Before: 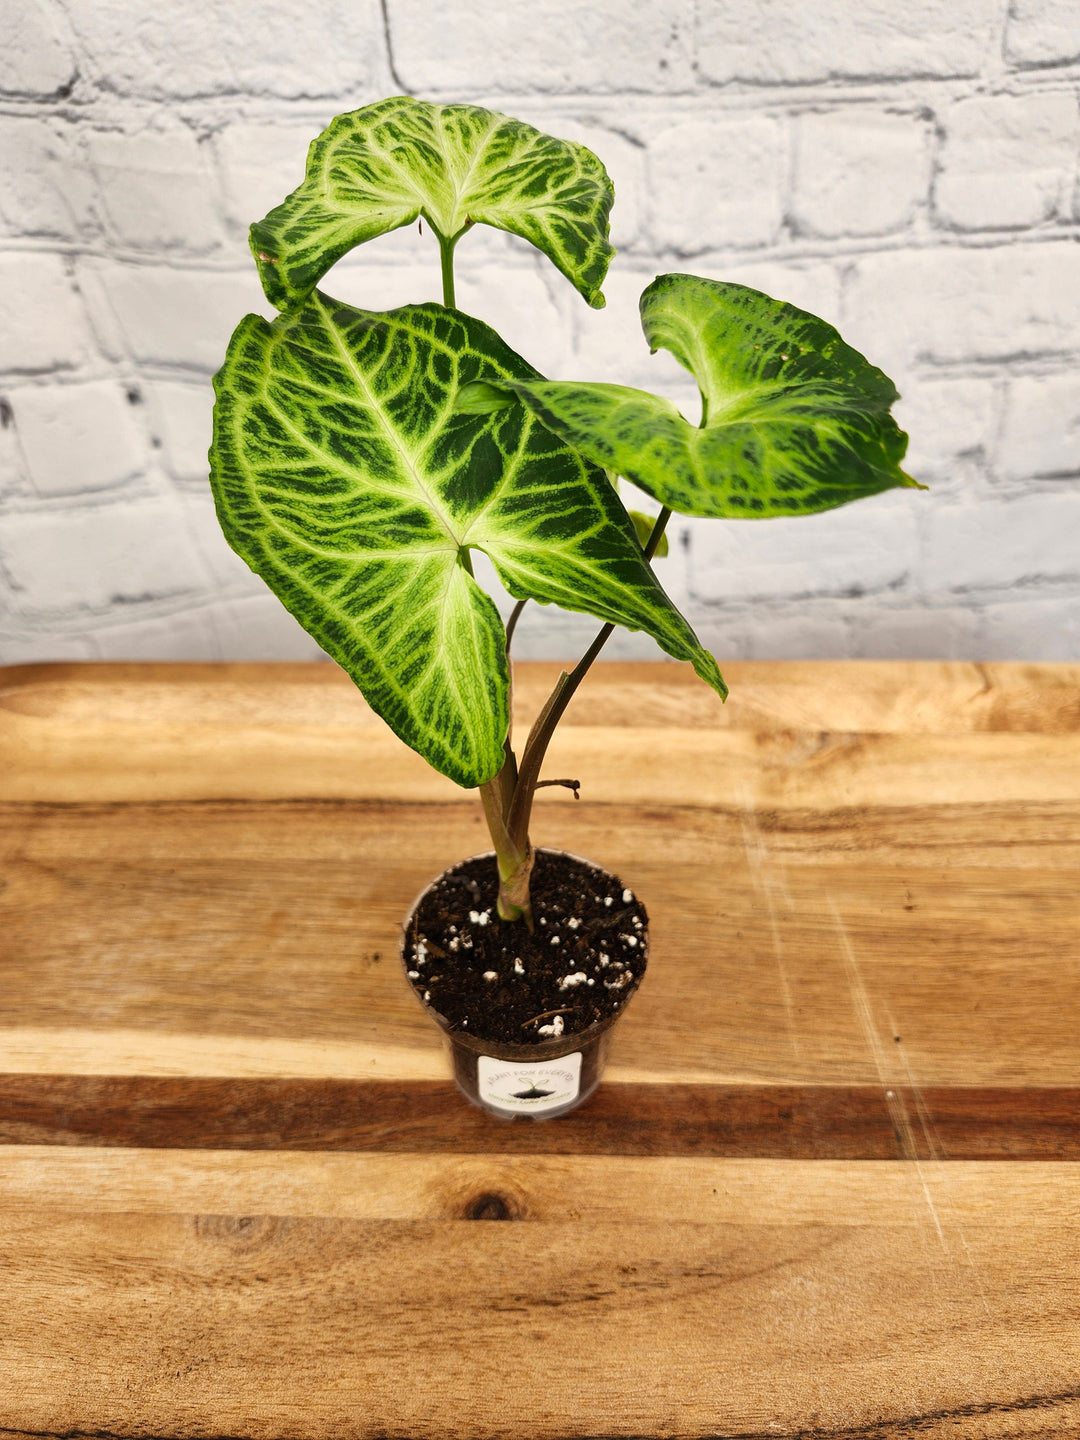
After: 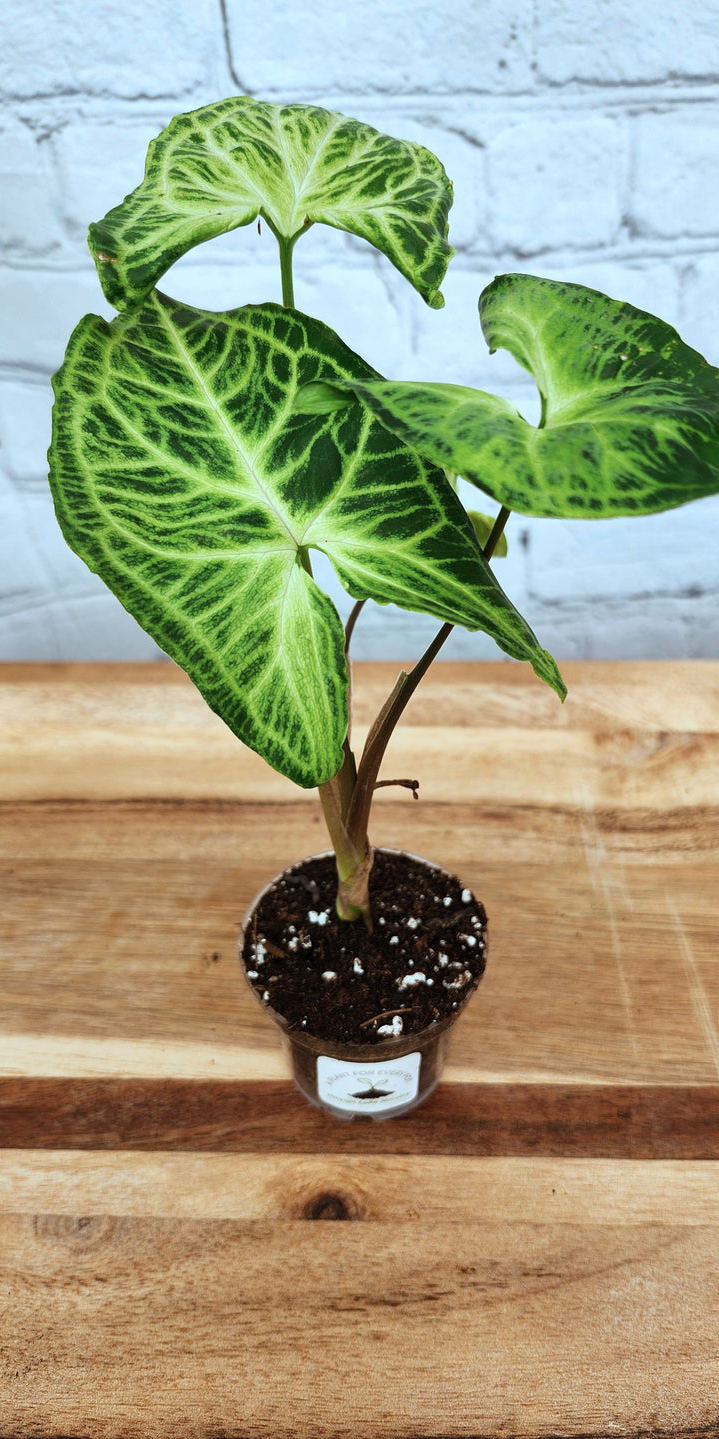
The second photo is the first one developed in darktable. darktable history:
crop and rotate: left 15.055%, right 18.278%
color correction: highlights a* -9.73, highlights b* -21.22
